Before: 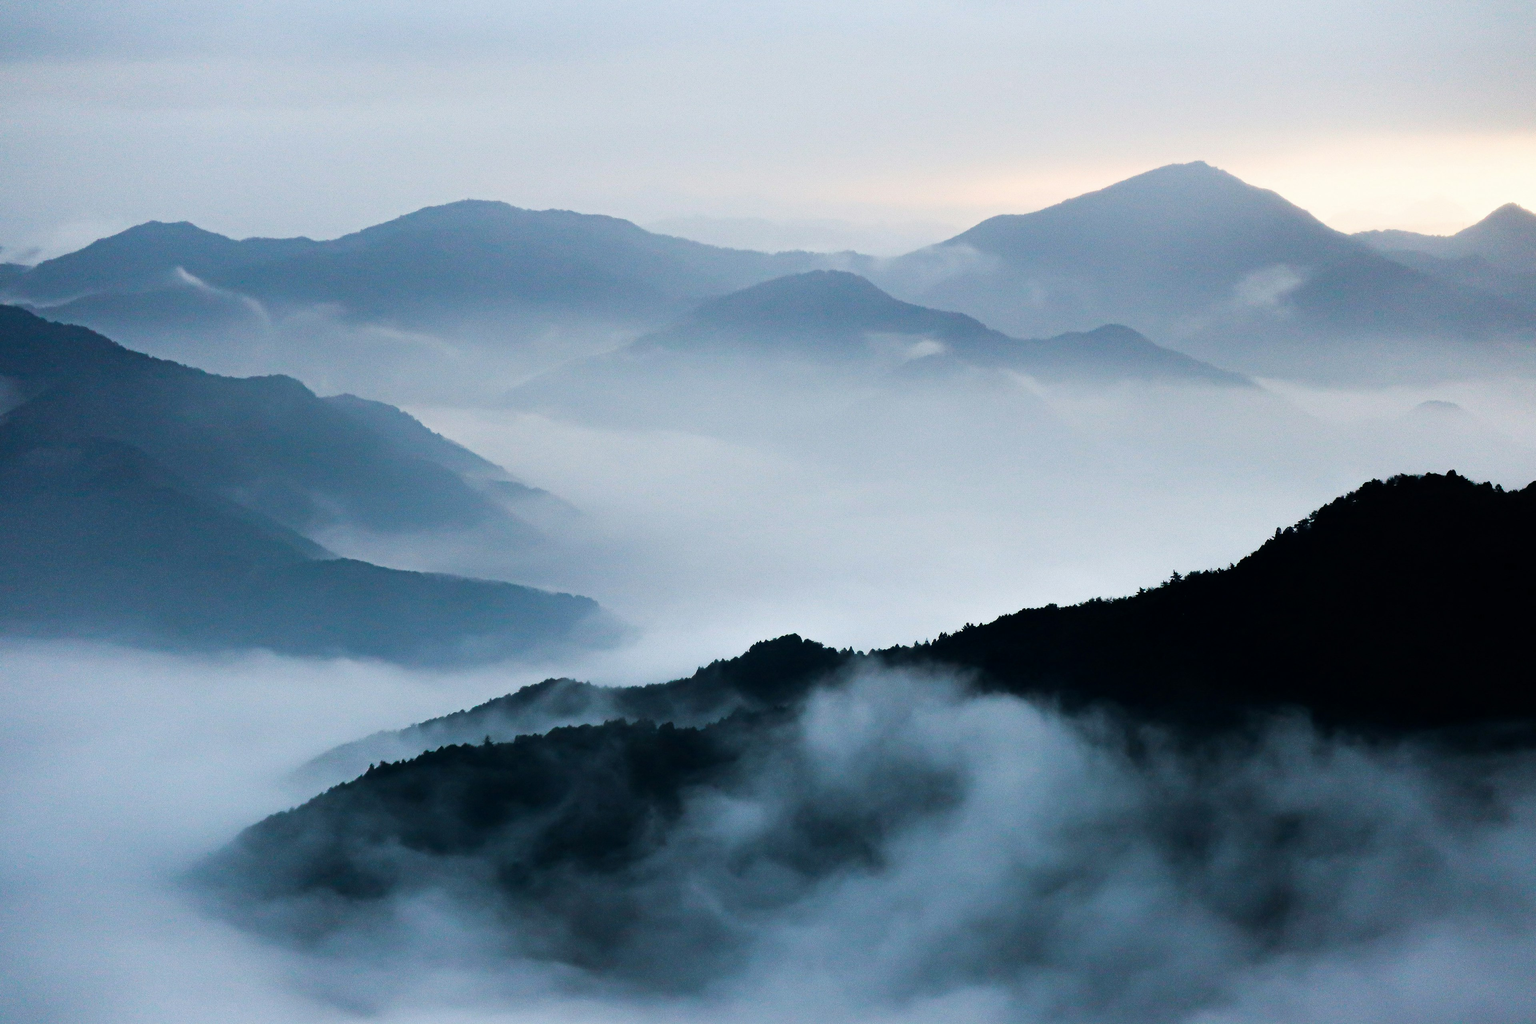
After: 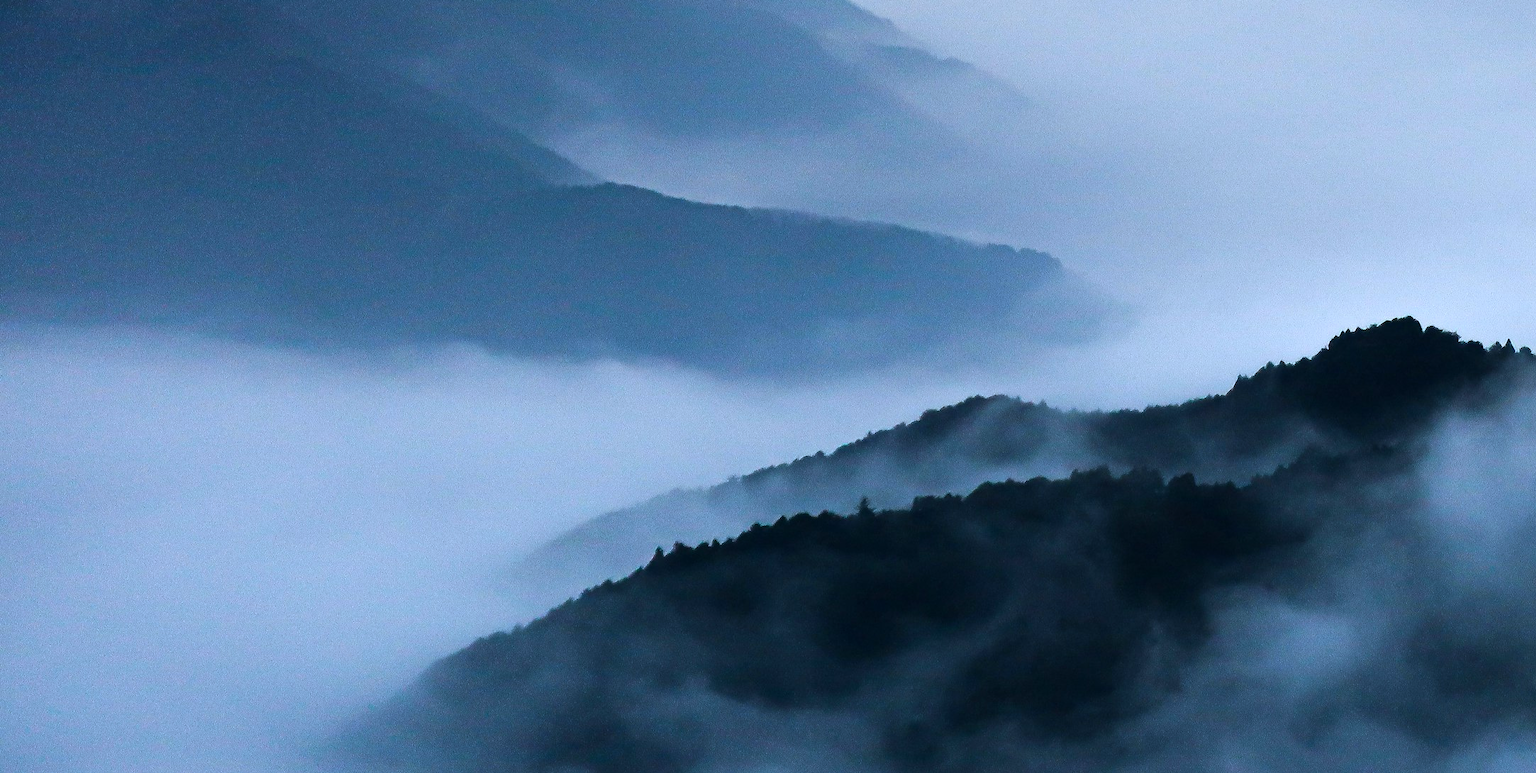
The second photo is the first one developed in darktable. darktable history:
crop: top 44.483%, right 43.593%, bottom 12.892%
white balance: red 0.931, blue 1.11
